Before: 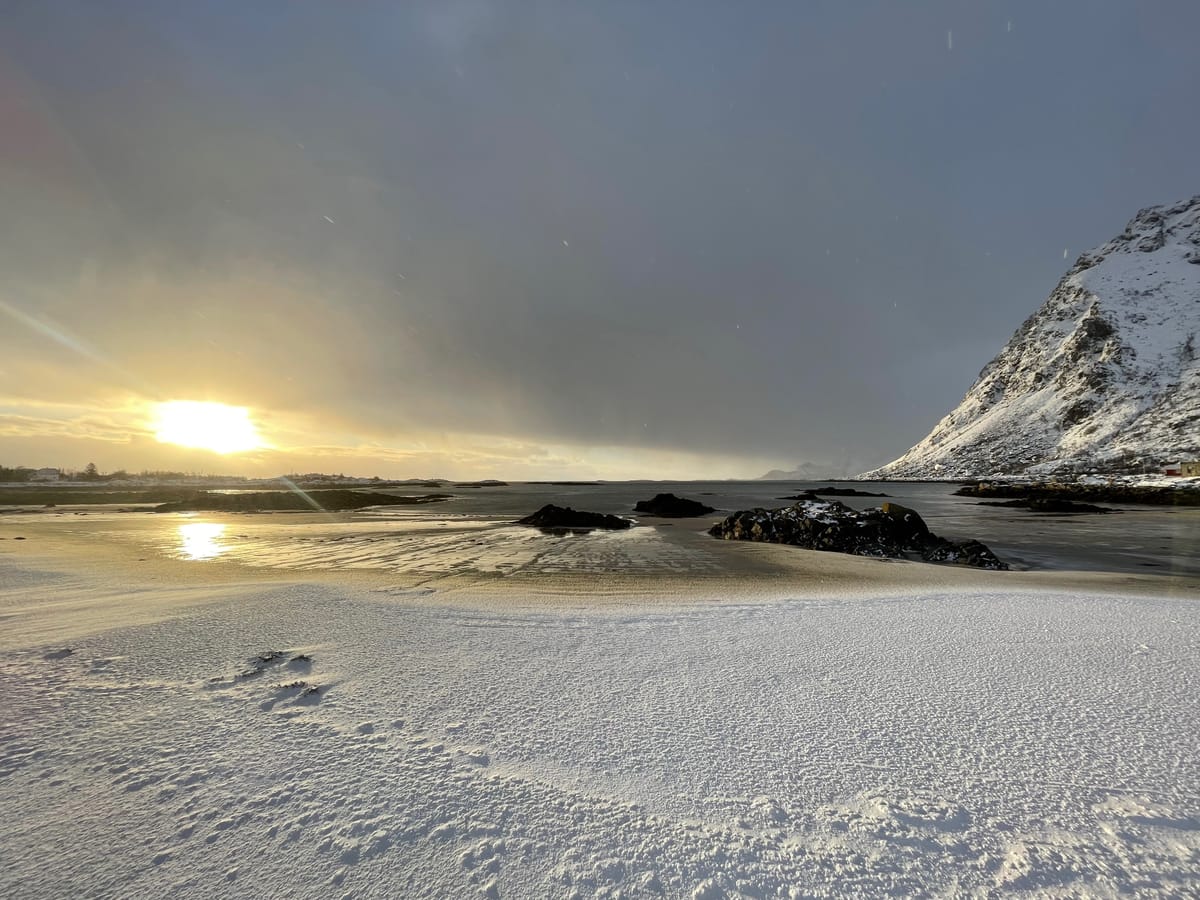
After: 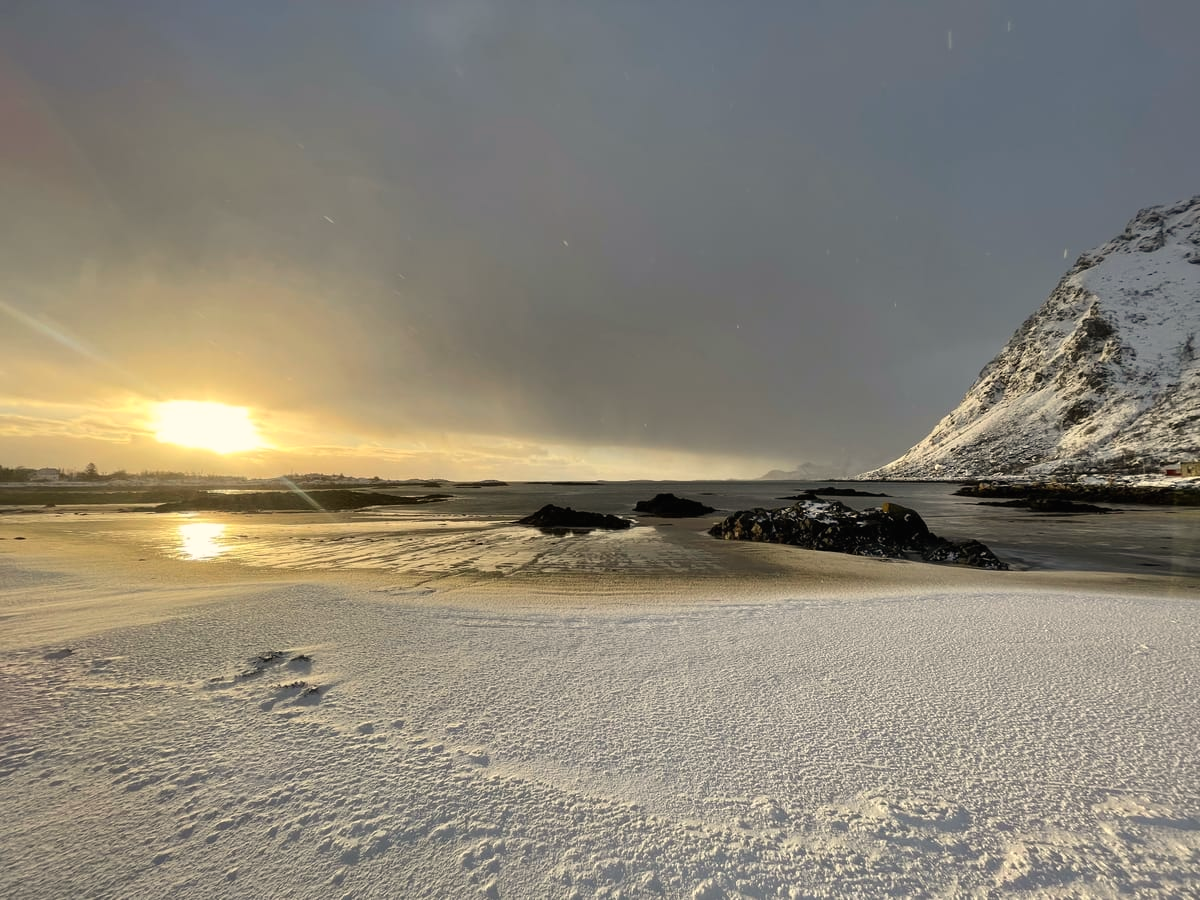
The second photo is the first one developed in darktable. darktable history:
contrast brightness saturation: contrast -0.02, brightness -0.01, saturation 0.03
white balance: red 1.045, blue 0.932
